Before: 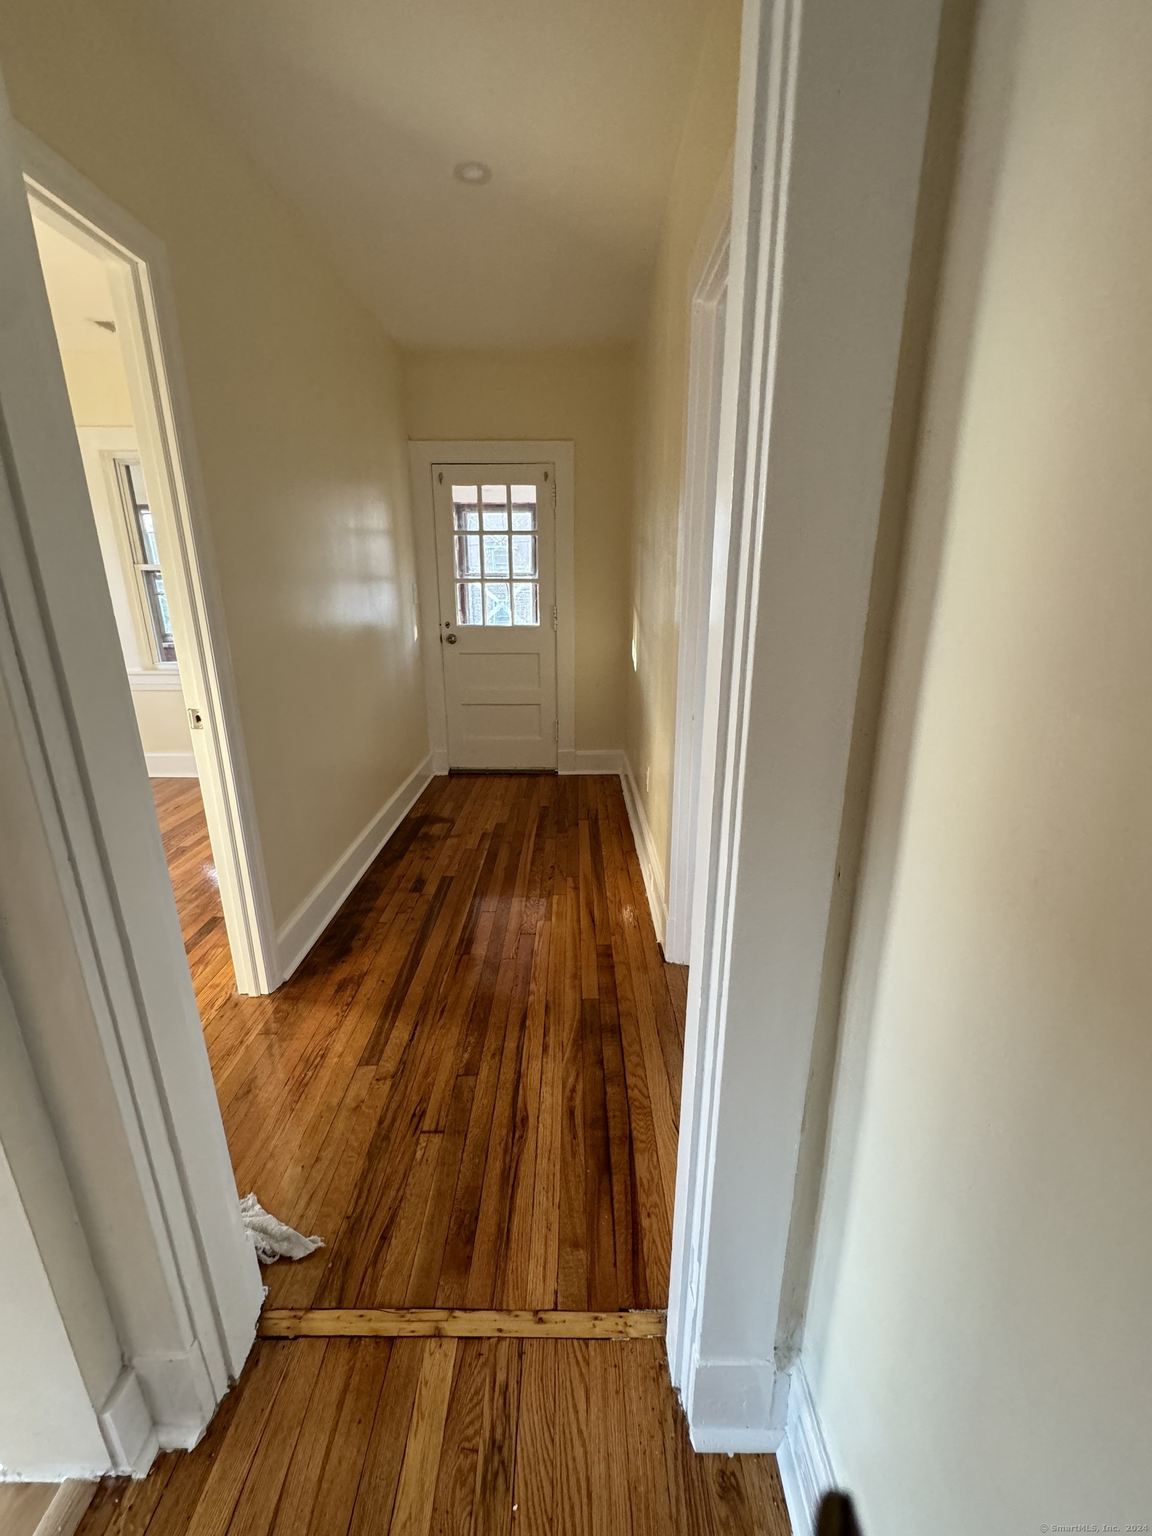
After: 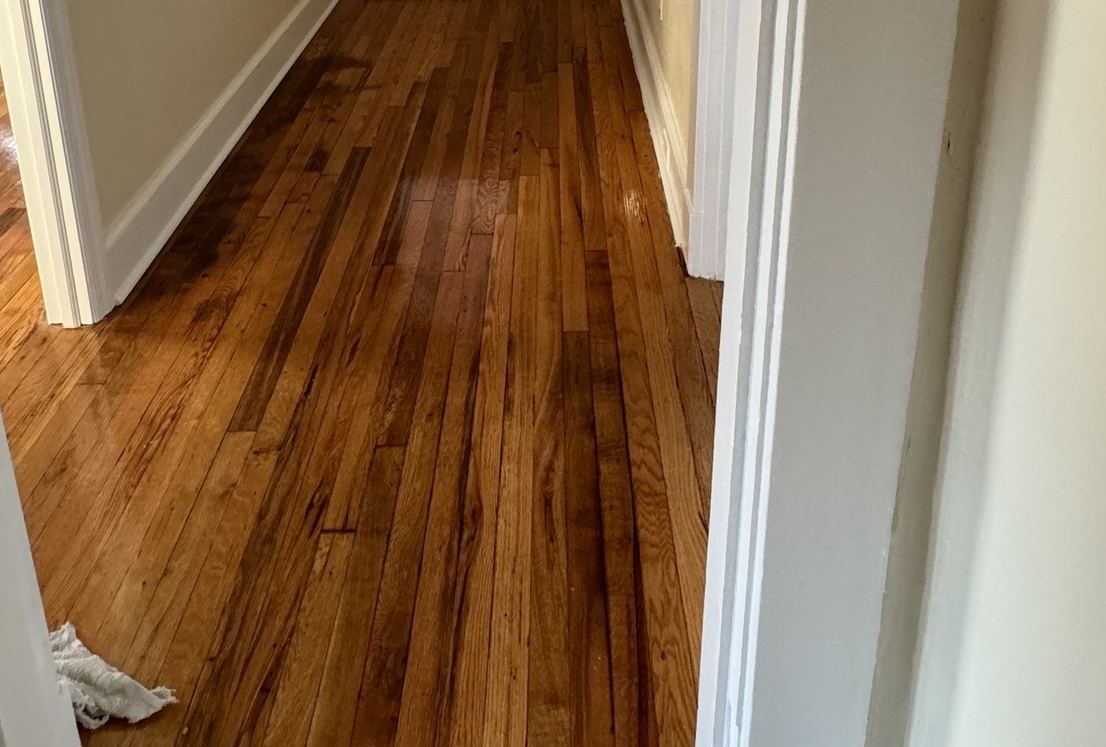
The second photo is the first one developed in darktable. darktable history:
crop: left 17.996%, top 50.664%, right 17.507%, bottom 16.845%
